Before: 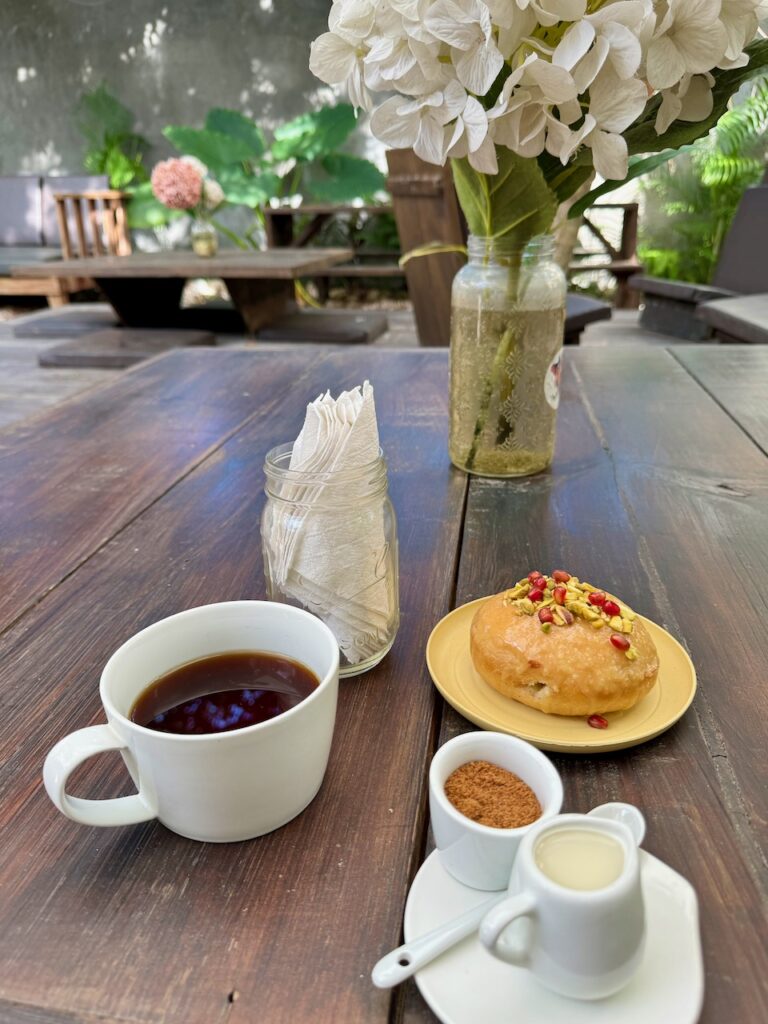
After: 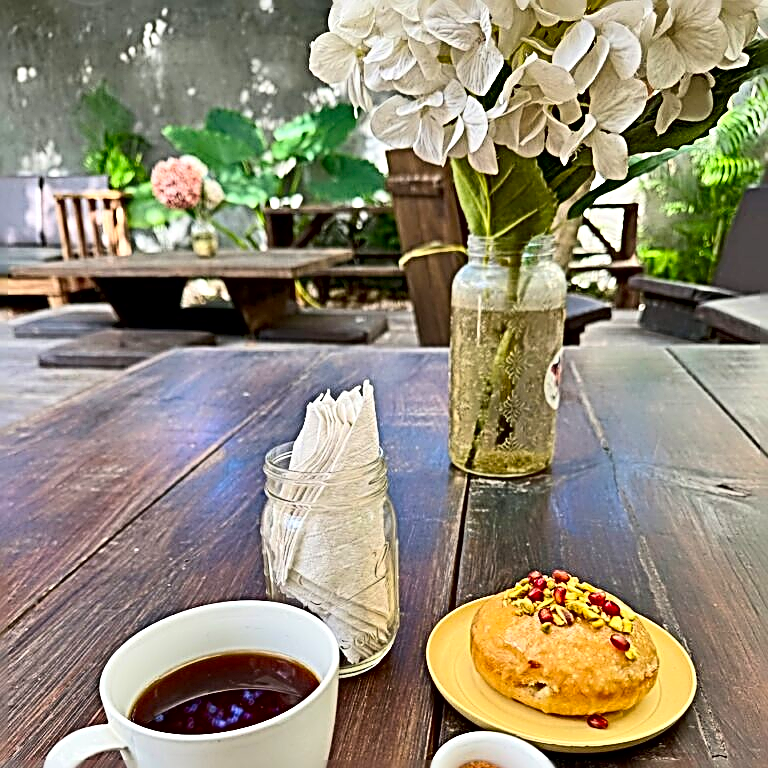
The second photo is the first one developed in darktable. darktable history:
crop: bottom 24.984%
shadows and highlights: radius 106.93, shadows 24.11, highlights -57.5, low approximation 0.01, soften with gaussian
contrast brightness saturation: contrast 0.227, brightness 0.109, saturation 0.285
sharpen: radius 3.149, amount 1.717
